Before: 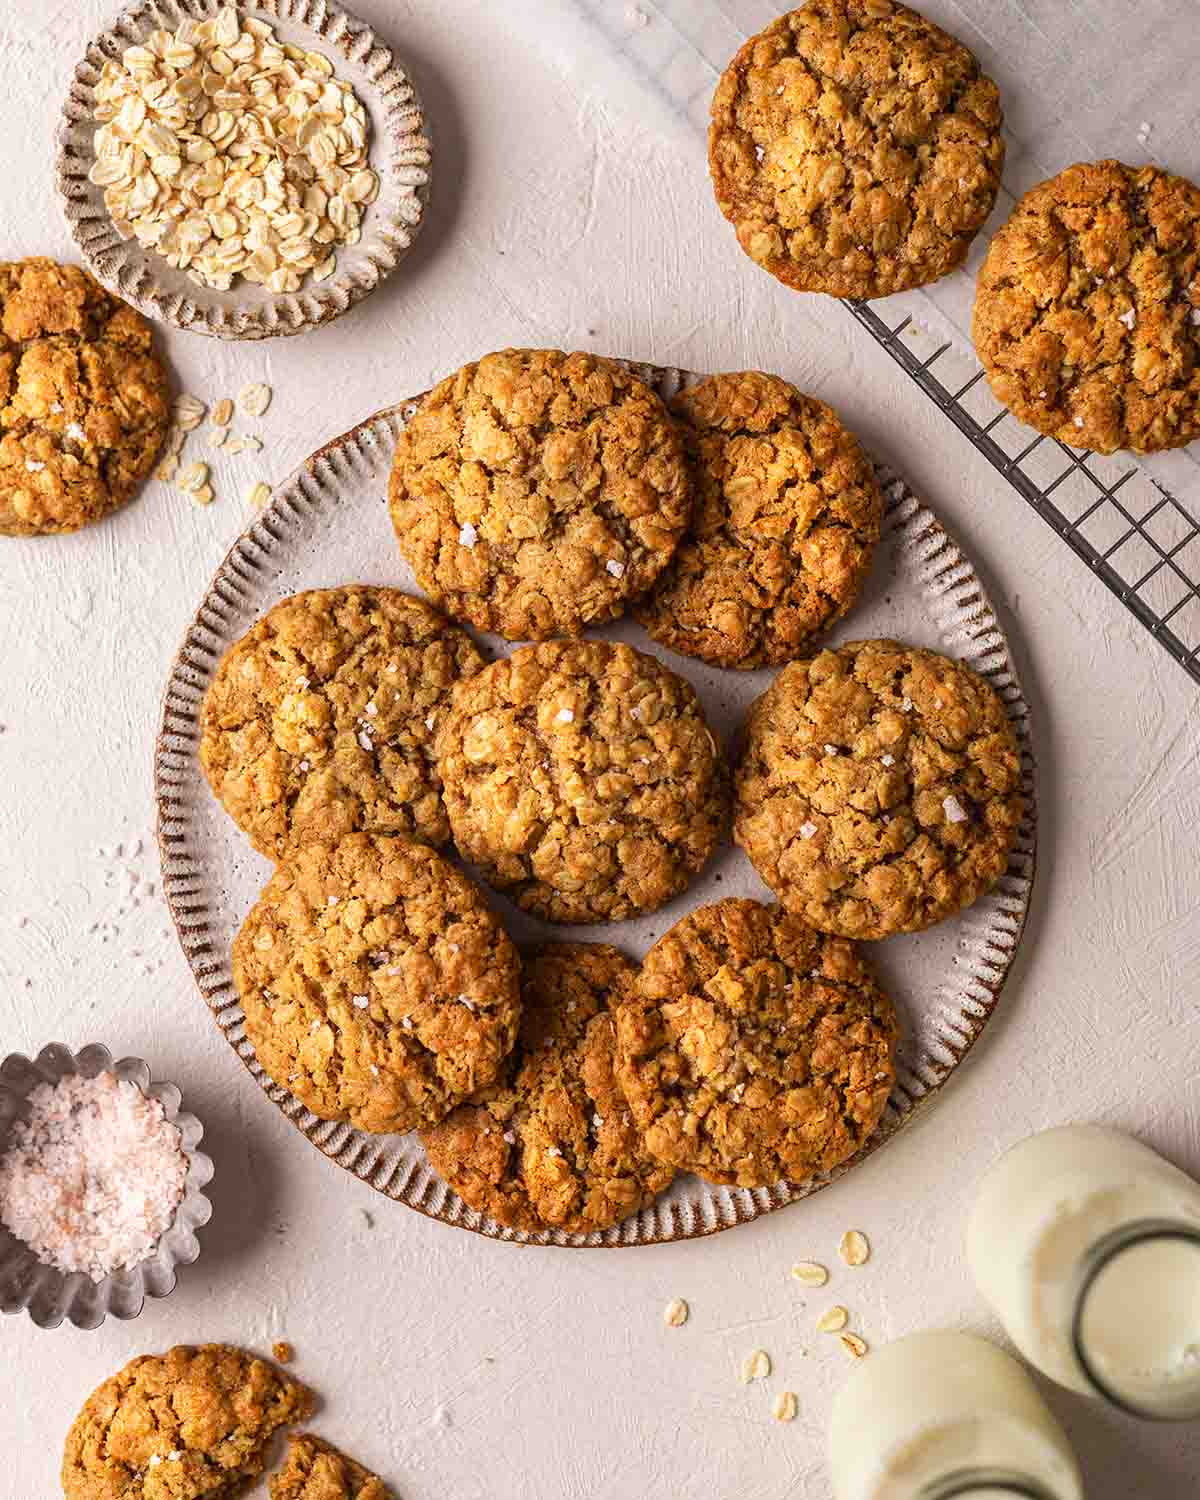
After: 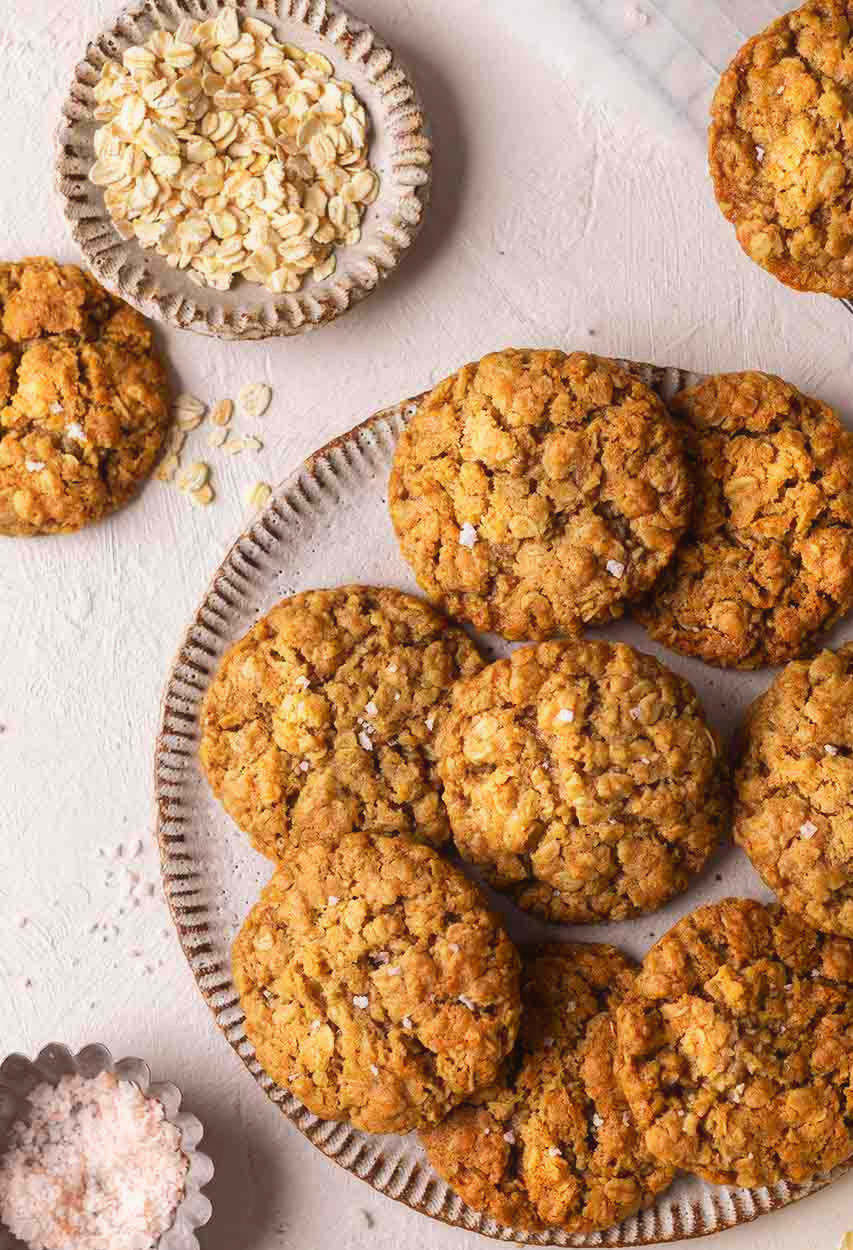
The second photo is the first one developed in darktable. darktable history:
crop: right 28.885%, bottom 16.626%
contrast equalizer: octaves 7, y [[0.502, 0.505, 0.512, 0.529, 0.564, 0.588], [0.5 ×6], [0.502, 0.505, 0.512, 0.529, 0.564, 0.588], [0, 0.001, 0.001, 0.004, 0.008, 0.011], [0, 0.001, 0.001, 0.004, 0.008, 0.011]], mix -1
